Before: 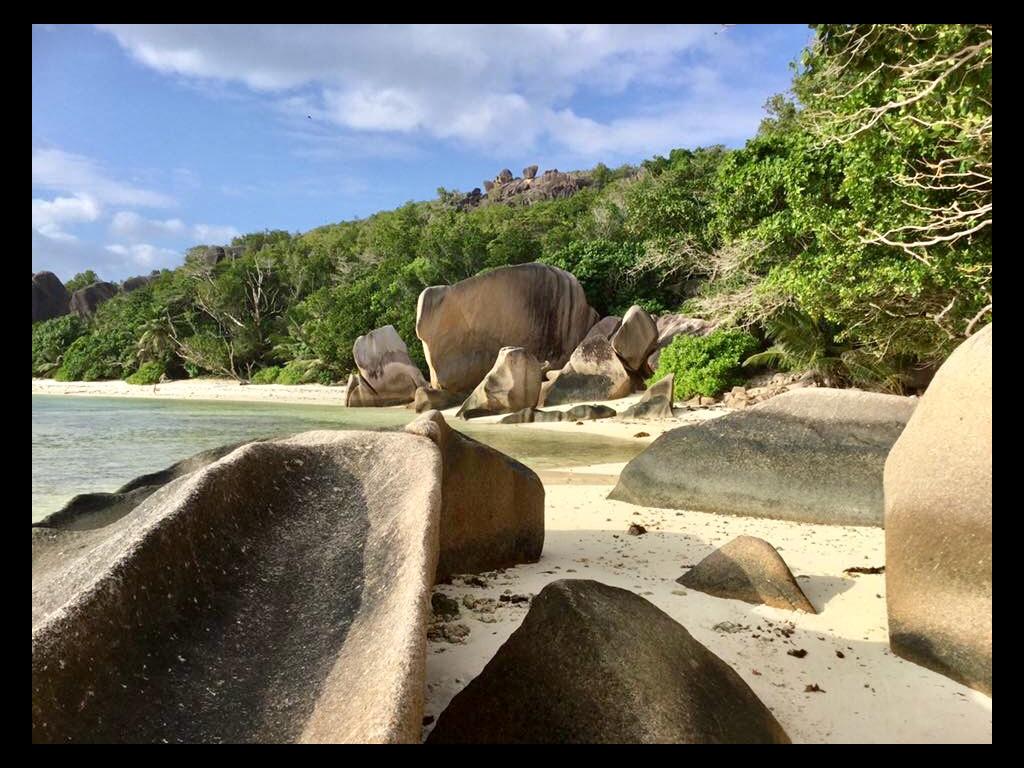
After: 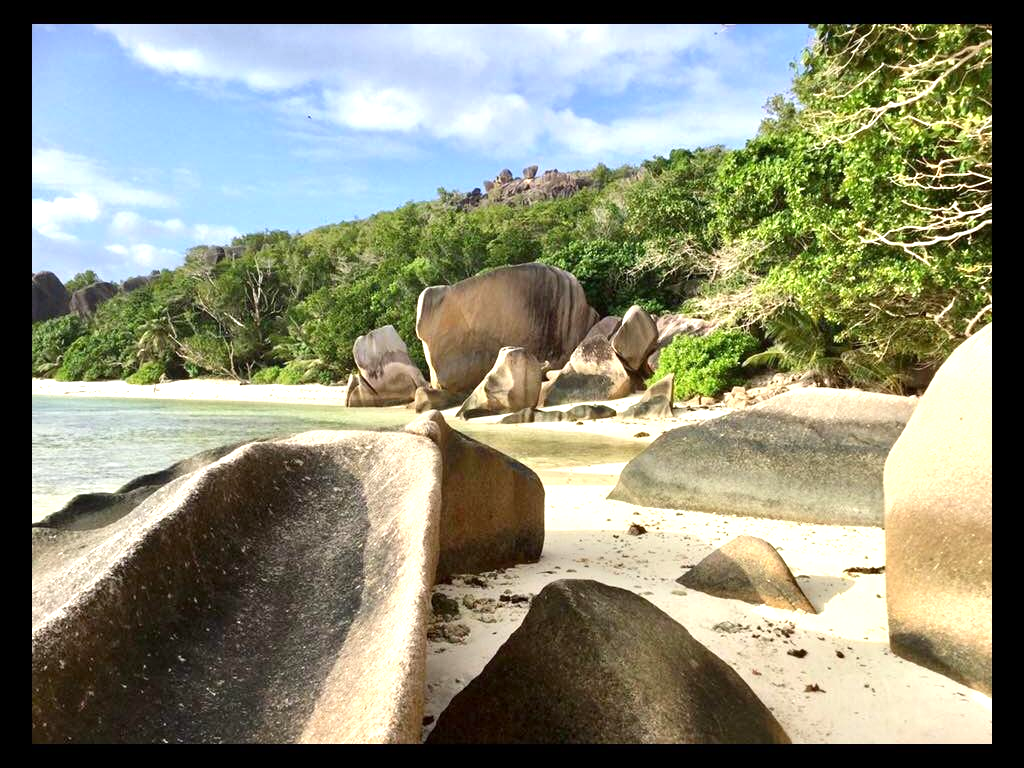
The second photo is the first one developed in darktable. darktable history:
exposure: exposure 0.662 EV, compensate highlight preservation false
